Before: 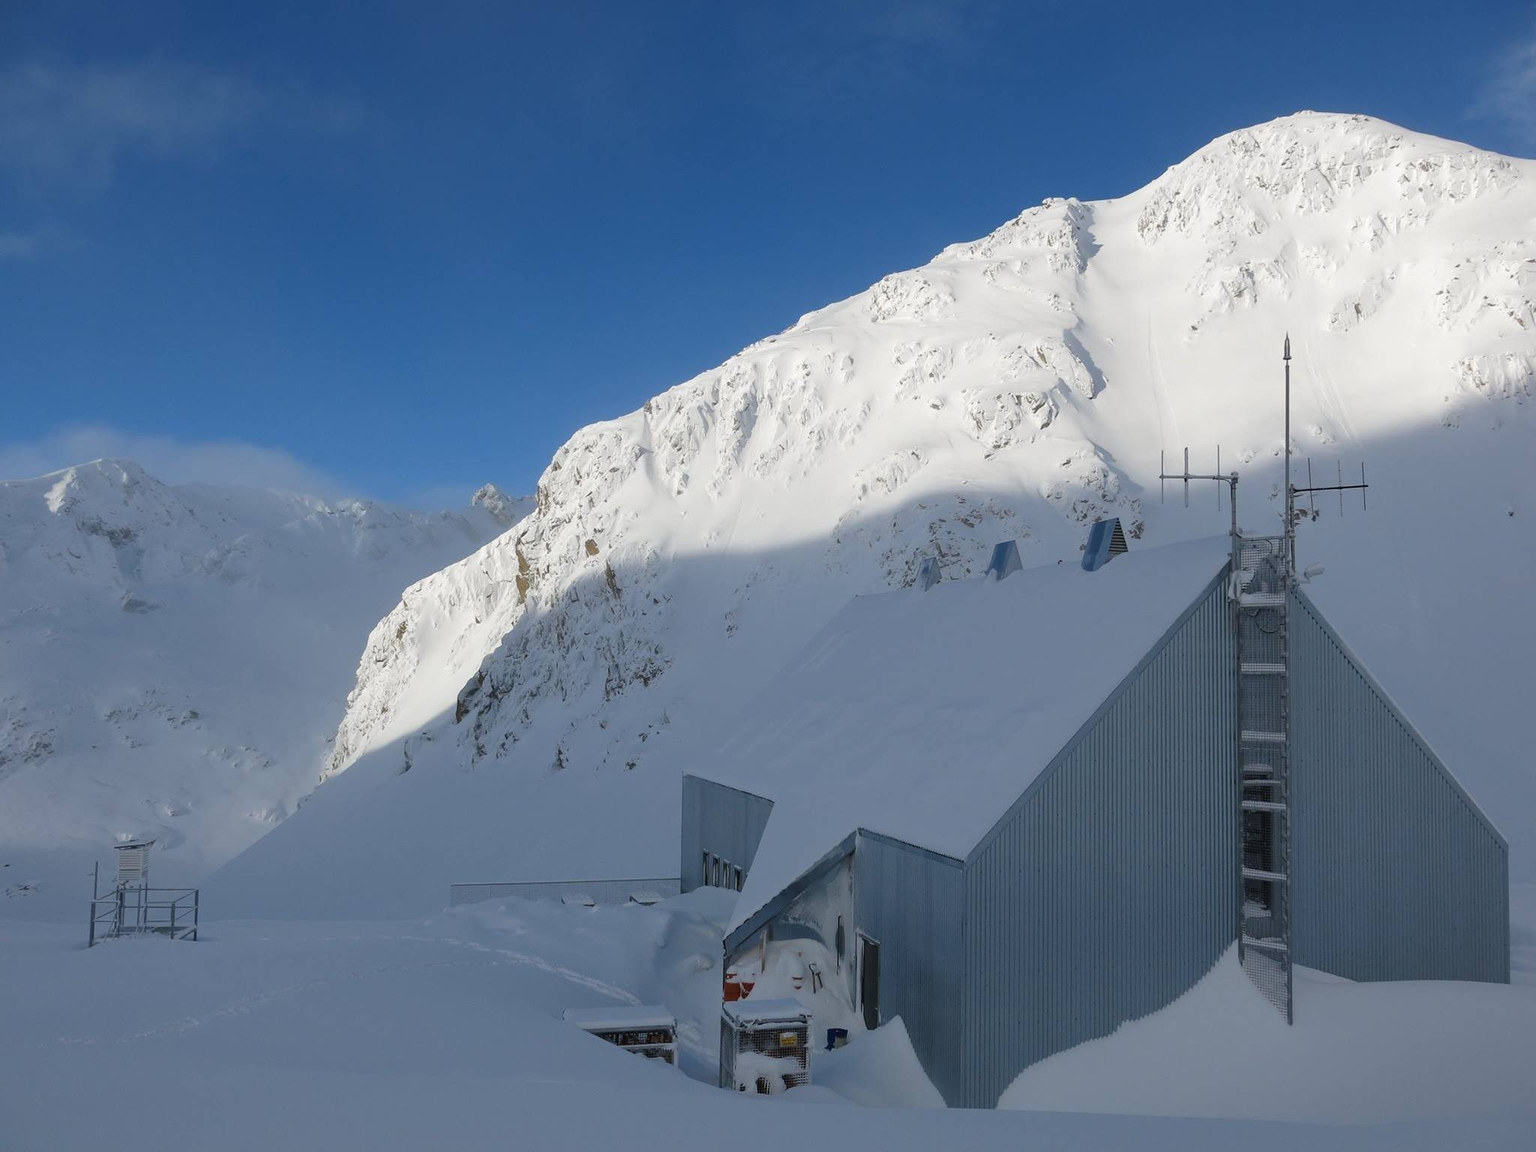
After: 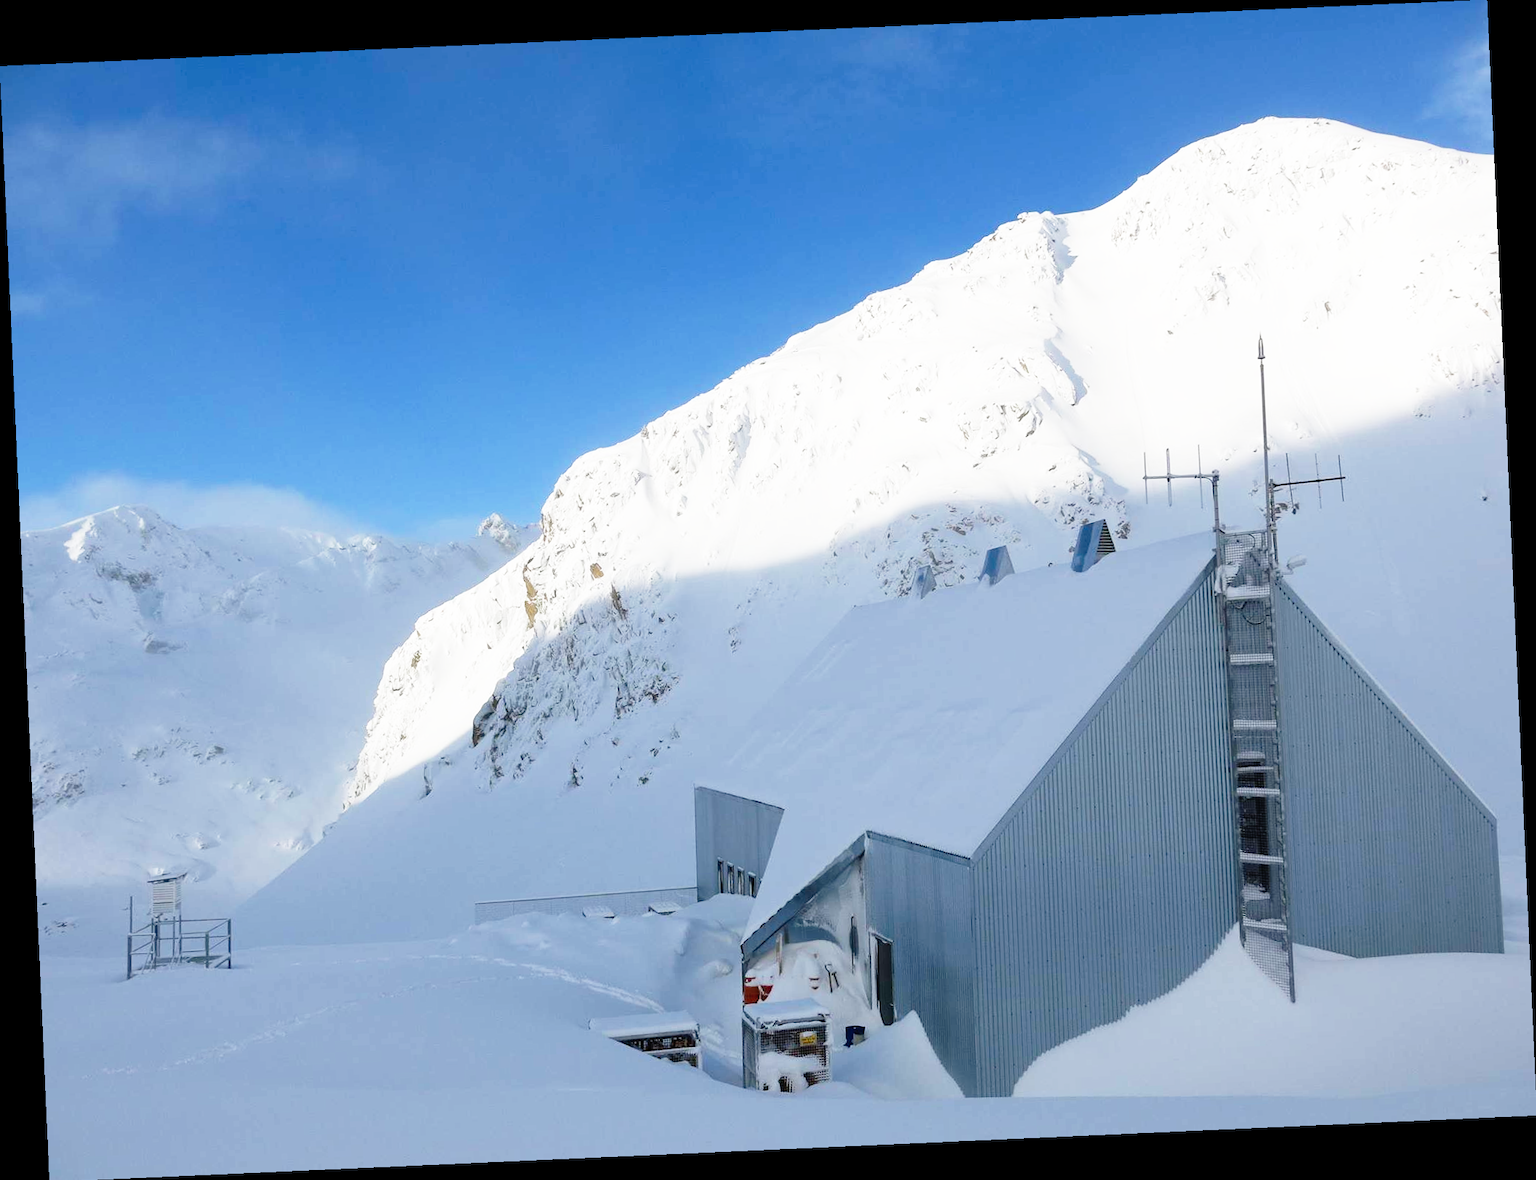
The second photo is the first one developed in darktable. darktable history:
base curve: curves: ch0 [(0, 0) (0.012, 0.01) (0.073, 0.168) (0.31, 0.711) (0.645, 0.957) (1, 1)], preserve colors none
rotate and perspective: rotation -2.56°, automatic cropping off
